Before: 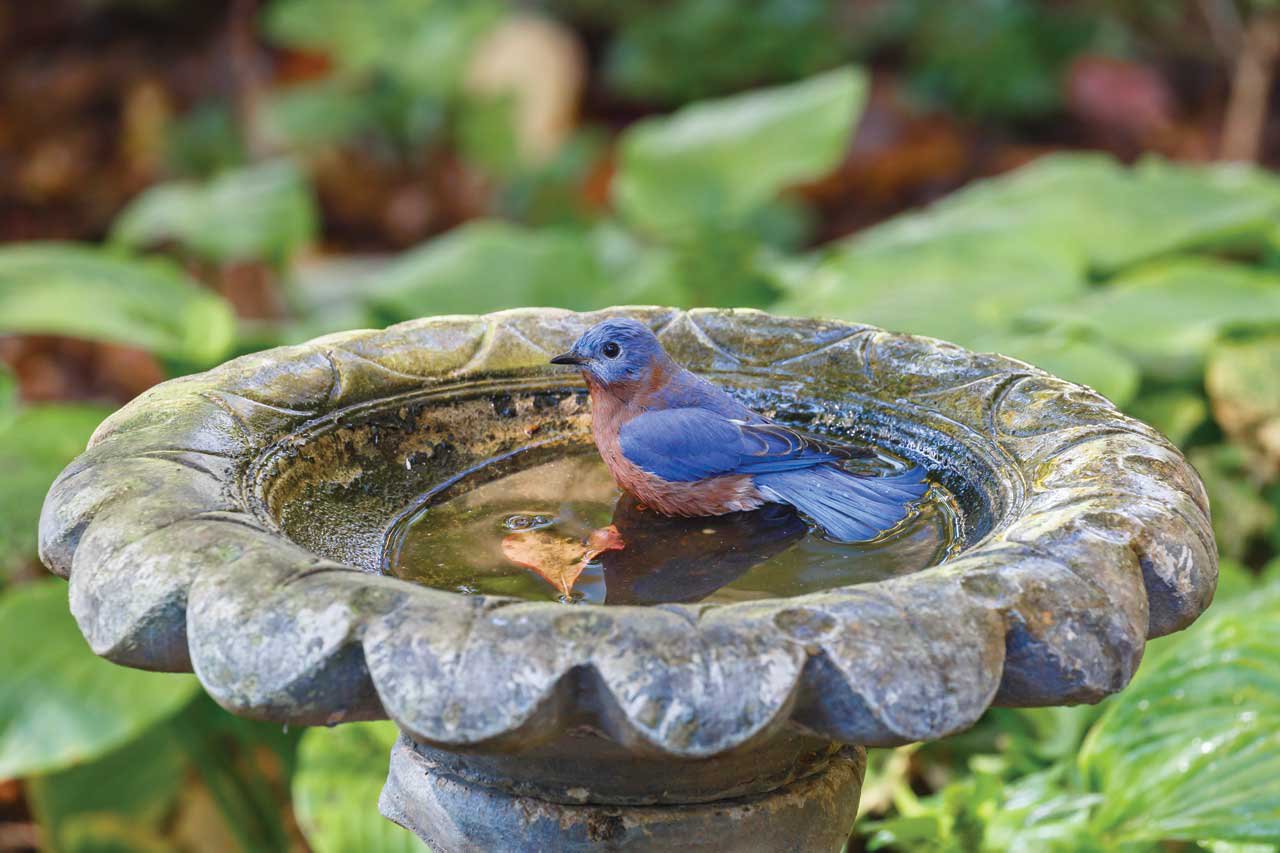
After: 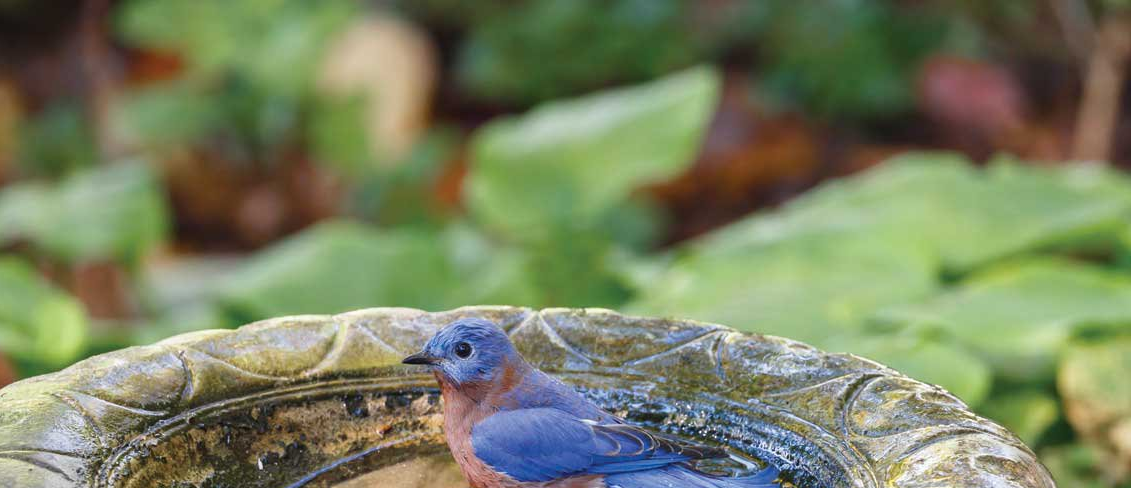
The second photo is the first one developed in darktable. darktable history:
crop and rotate: left 11.598%, bottom 42.727%
